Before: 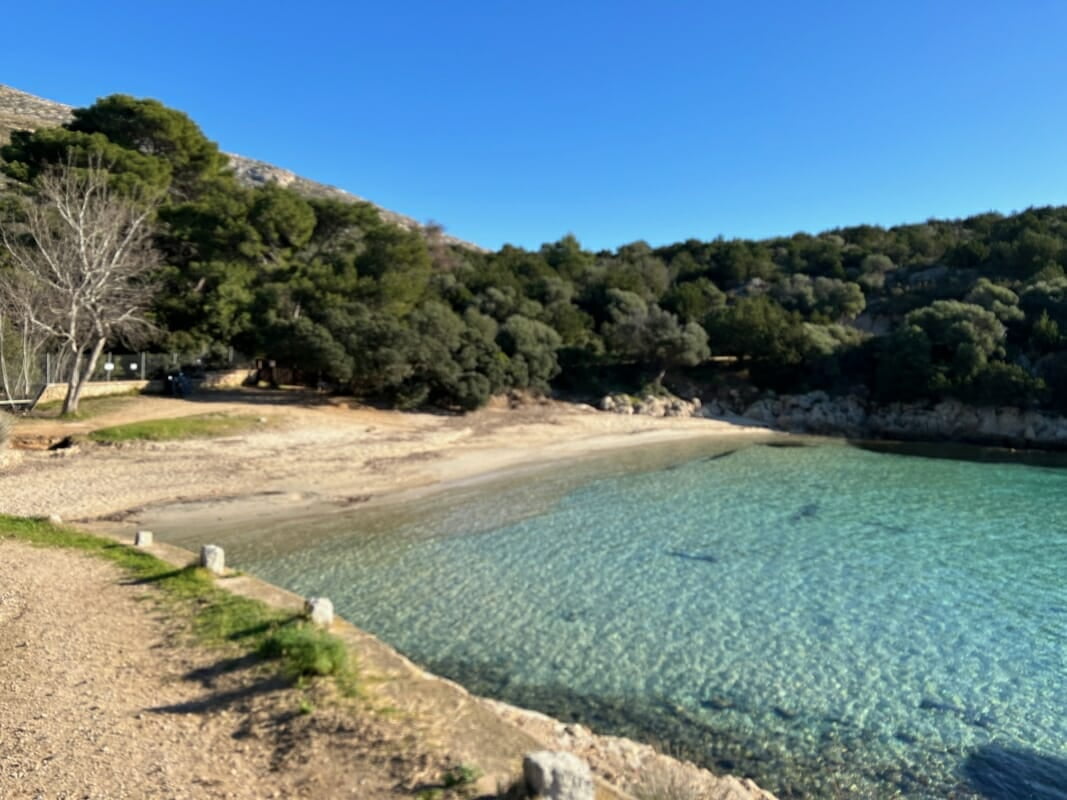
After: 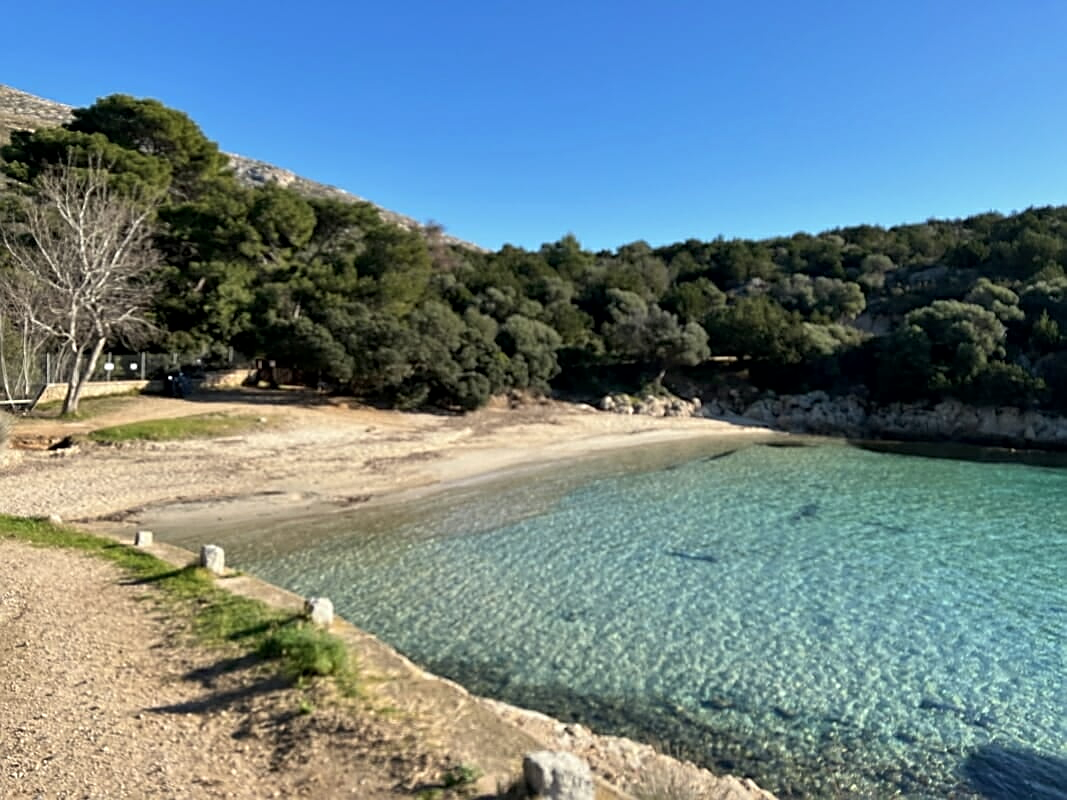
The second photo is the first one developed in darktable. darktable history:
local contrast: mode bilateral grid, contrast 20, coarseness 50, detail 120%, midtone range 0.2
contrast brightness saturation: saturation -0.05
sharpen: amount 0.575
